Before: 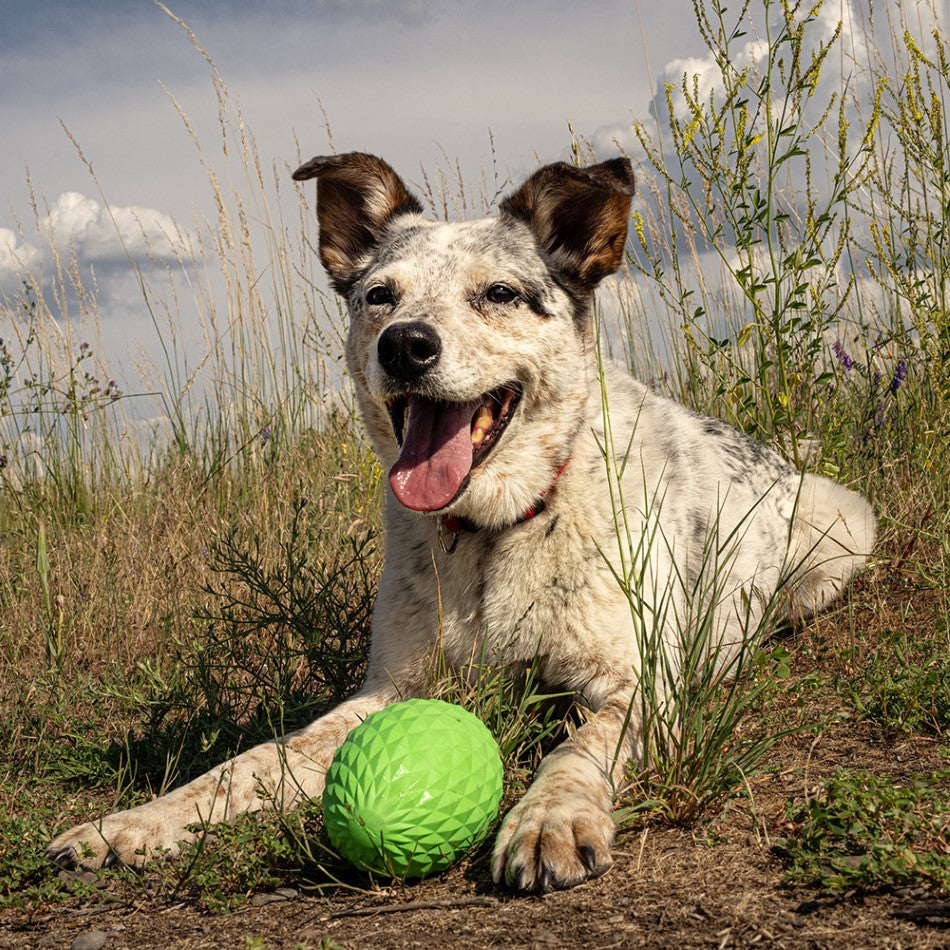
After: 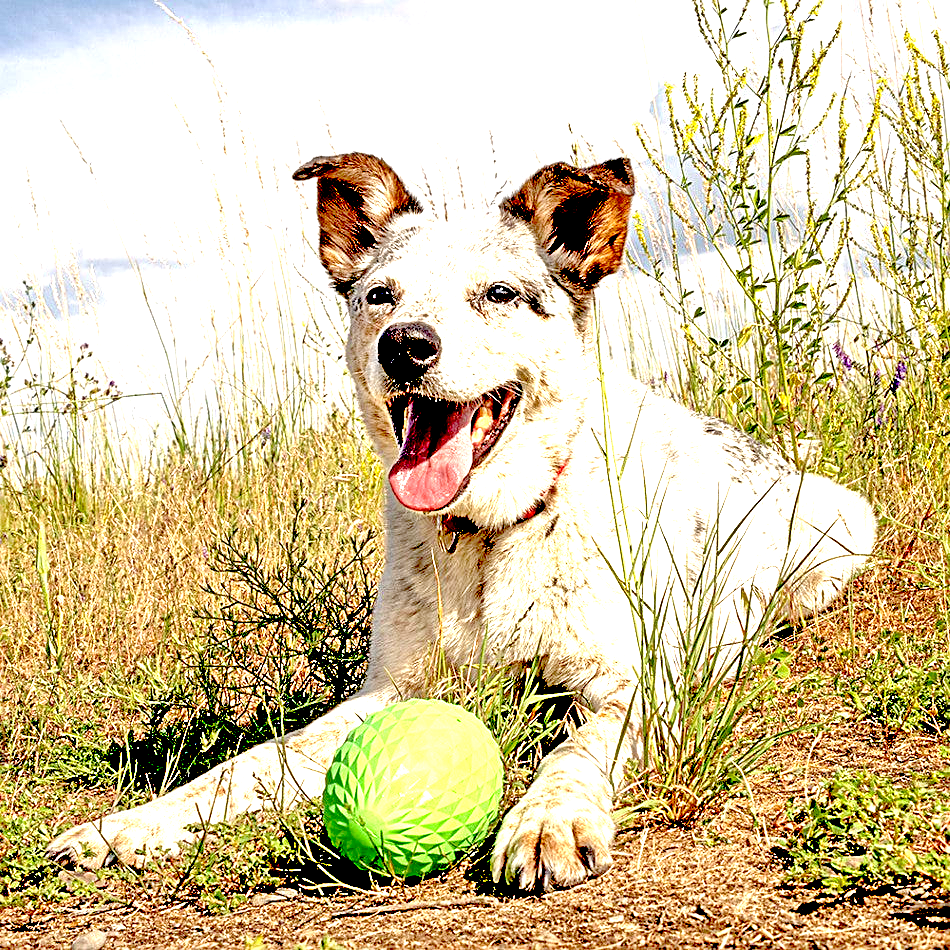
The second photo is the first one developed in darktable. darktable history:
sharpen: on, module defaults
exposure: black level correction 0.016, exposure 1.774 EV, compensate highlight preservation false
tone equalizer: -8 EV 2 EV, -7 EV 2 EV, -6 EV 2 EV, -5 EV 2 EV, -4 EV 2 EV, -3 EV 1.5 EV, -2 EV 1 EV, -1 EV 0.5 EV
